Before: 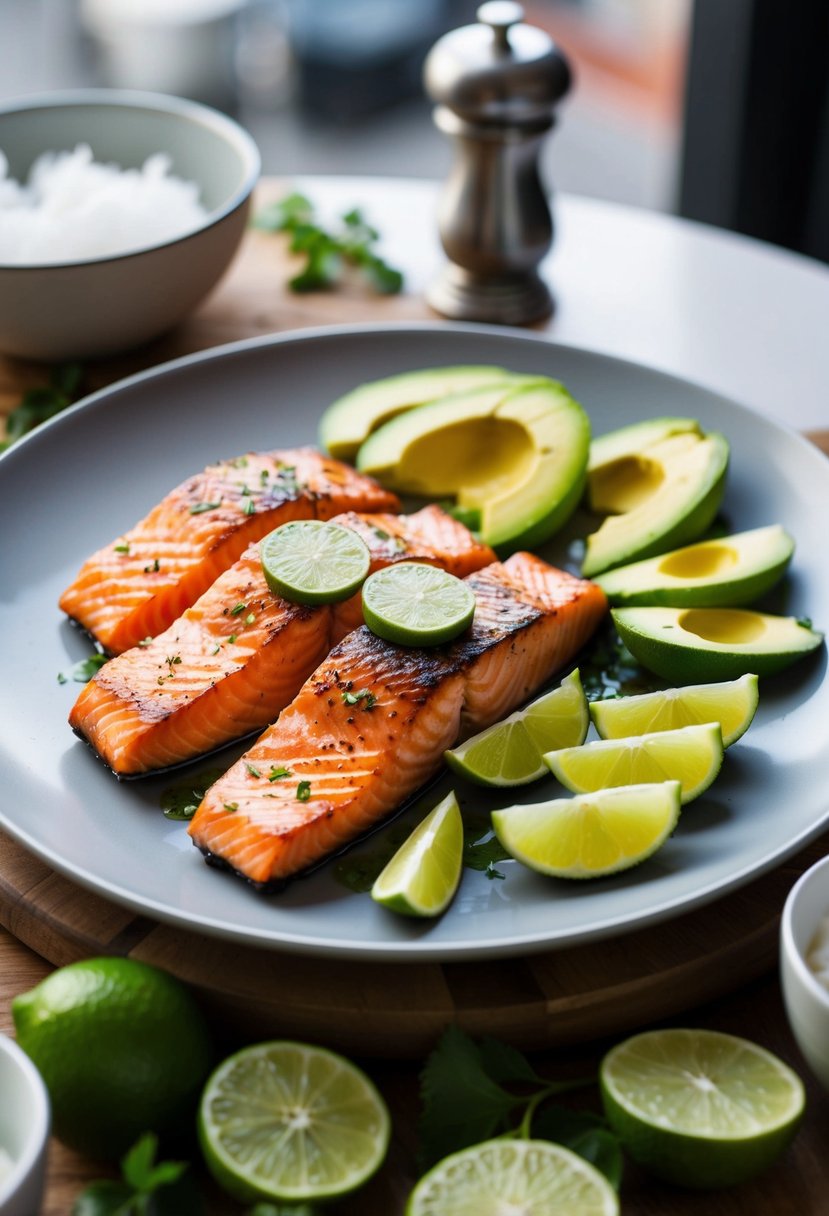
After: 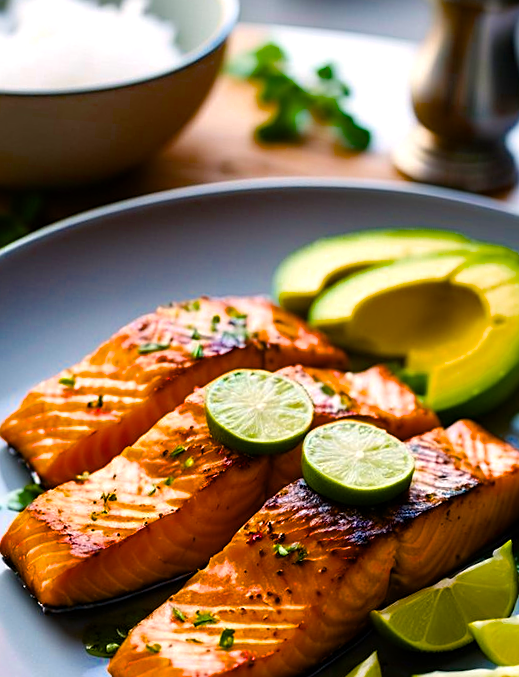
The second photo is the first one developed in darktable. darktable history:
color balance rgb: highlights gain › chroma 1.376%, highlights gain › hue 52.05°, linear chroma grading › global chroma 40.535%, perceptual saturation grading › global saturation 28.942%, perceptual saturation grading › mid-tones 12.512%, perceptual saturation grading › shadows 11.359%, global vibrance 6.711%, contrast 13.136%, saturation formula JzAzBz (2021)
sharpen: on, module defaults
crop and rotate: angle -5.01°, left 2.071%, top 6.914%, right 27.424%, bottom 30.439%
tone equalizer: mask exposure compensation -0.509 EV
